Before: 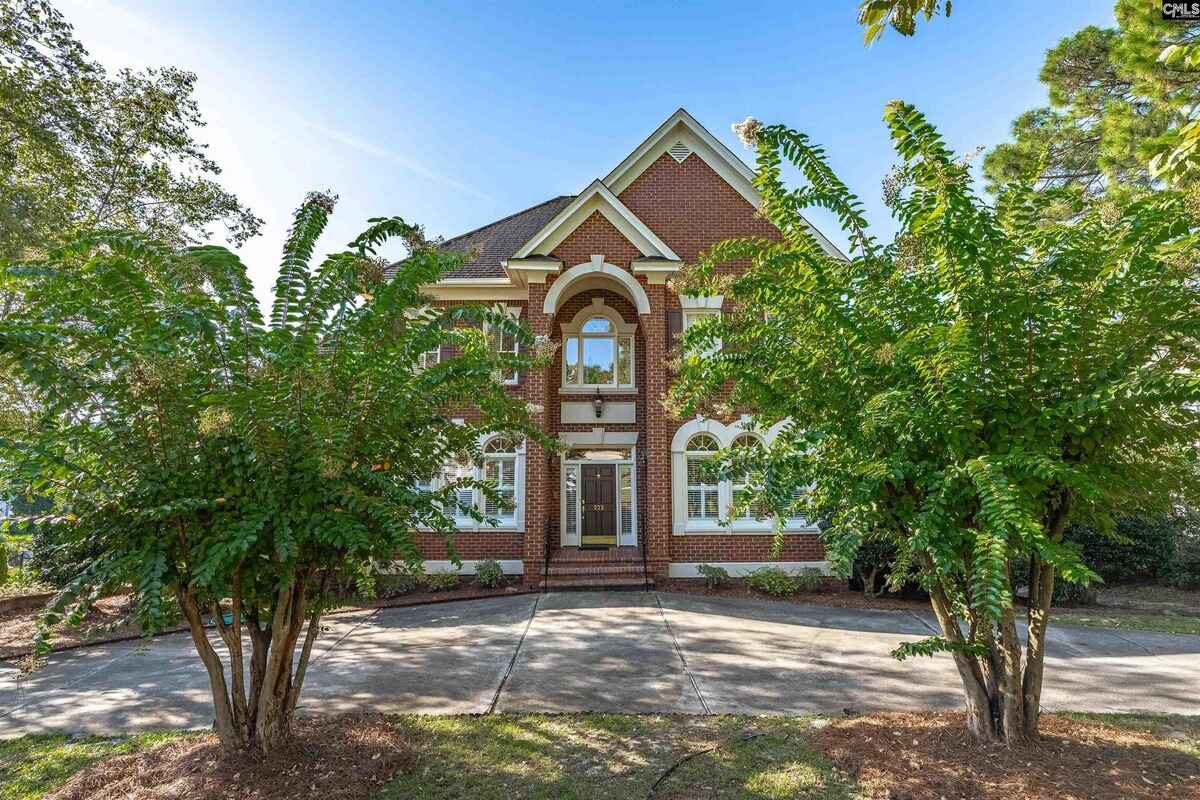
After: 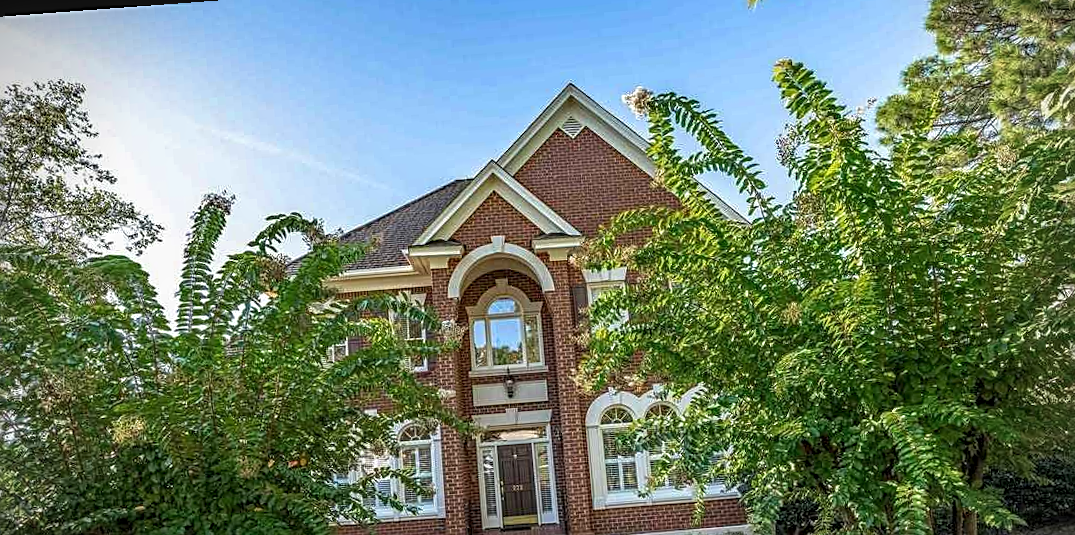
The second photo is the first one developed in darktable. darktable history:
vignetting: unbound false
sharpen: on, module defaults
crop and rotate: left 9.345%, top 7.22%, right 4.982%, bottom 32.331%
local contrast: on, module defaults
rotate and perspective: rotation -4.25°, automatic cropping off
